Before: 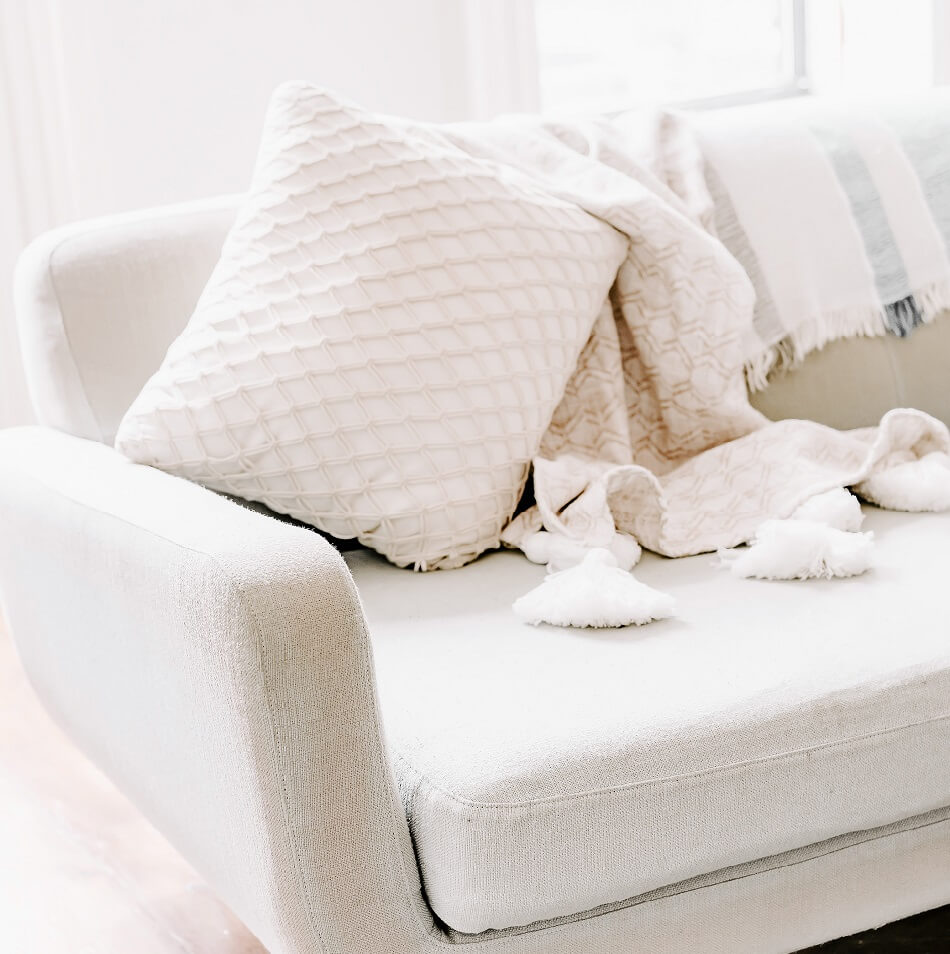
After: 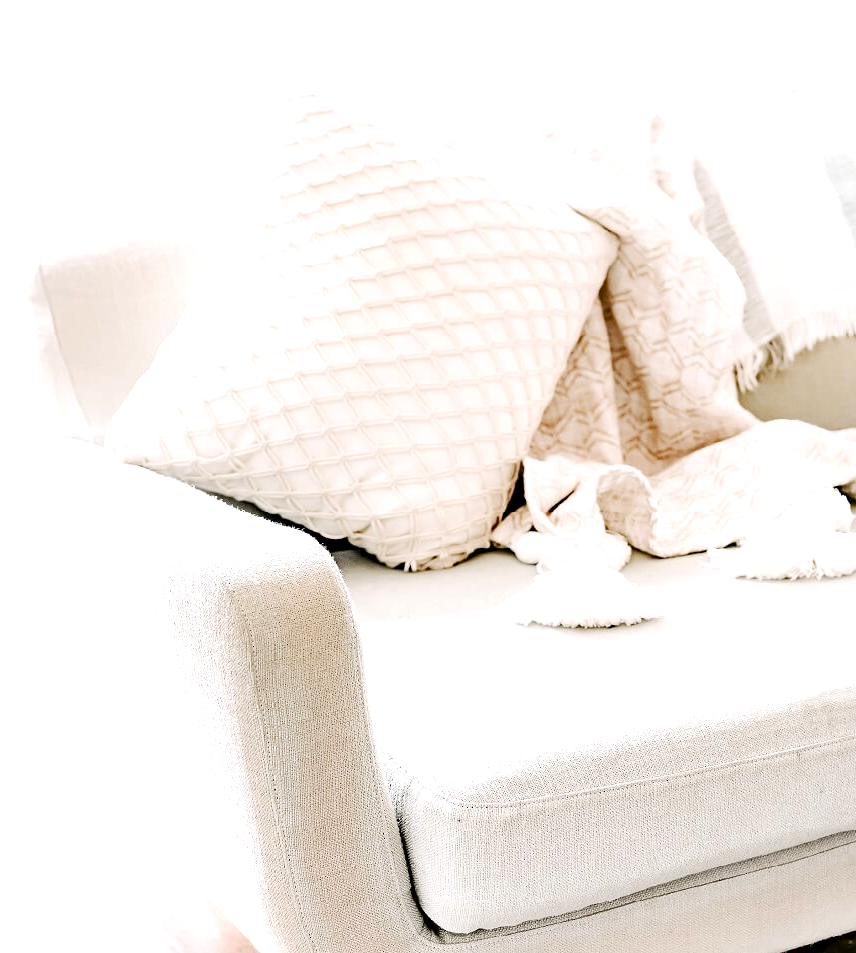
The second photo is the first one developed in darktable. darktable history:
haze removal: adaptive false
crop and rotate: left 1.107%, right 8.738%
exposure: black level correction 0.001, exposure 0.499 EV, compensate exposure bias true, compensate highlight preservation false
